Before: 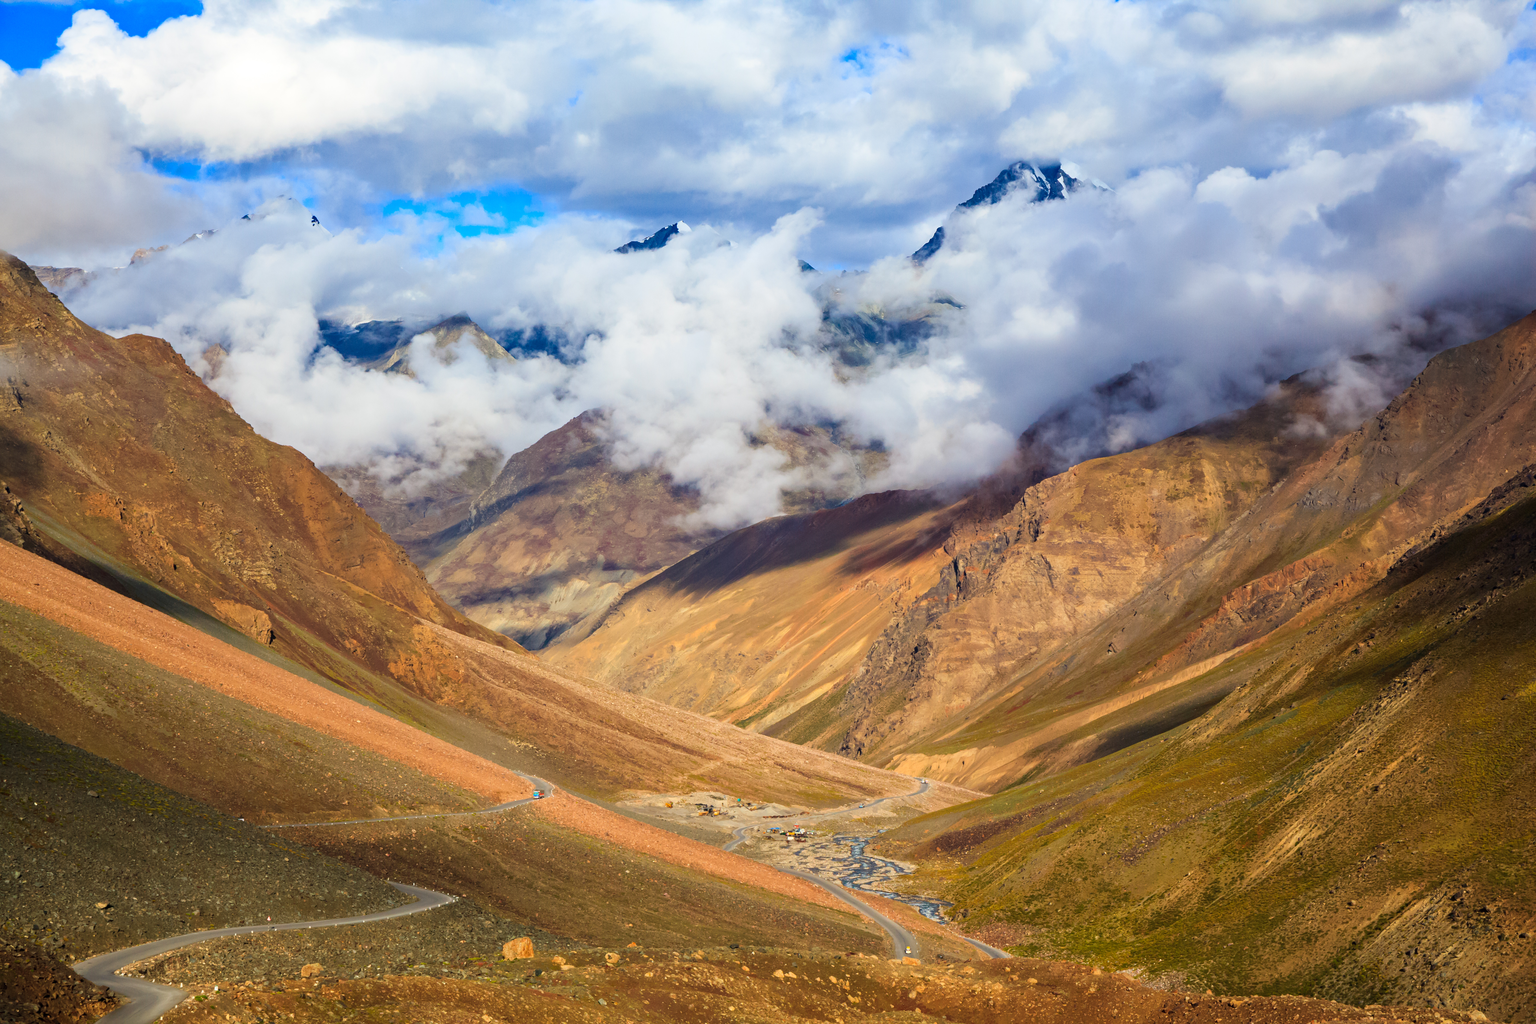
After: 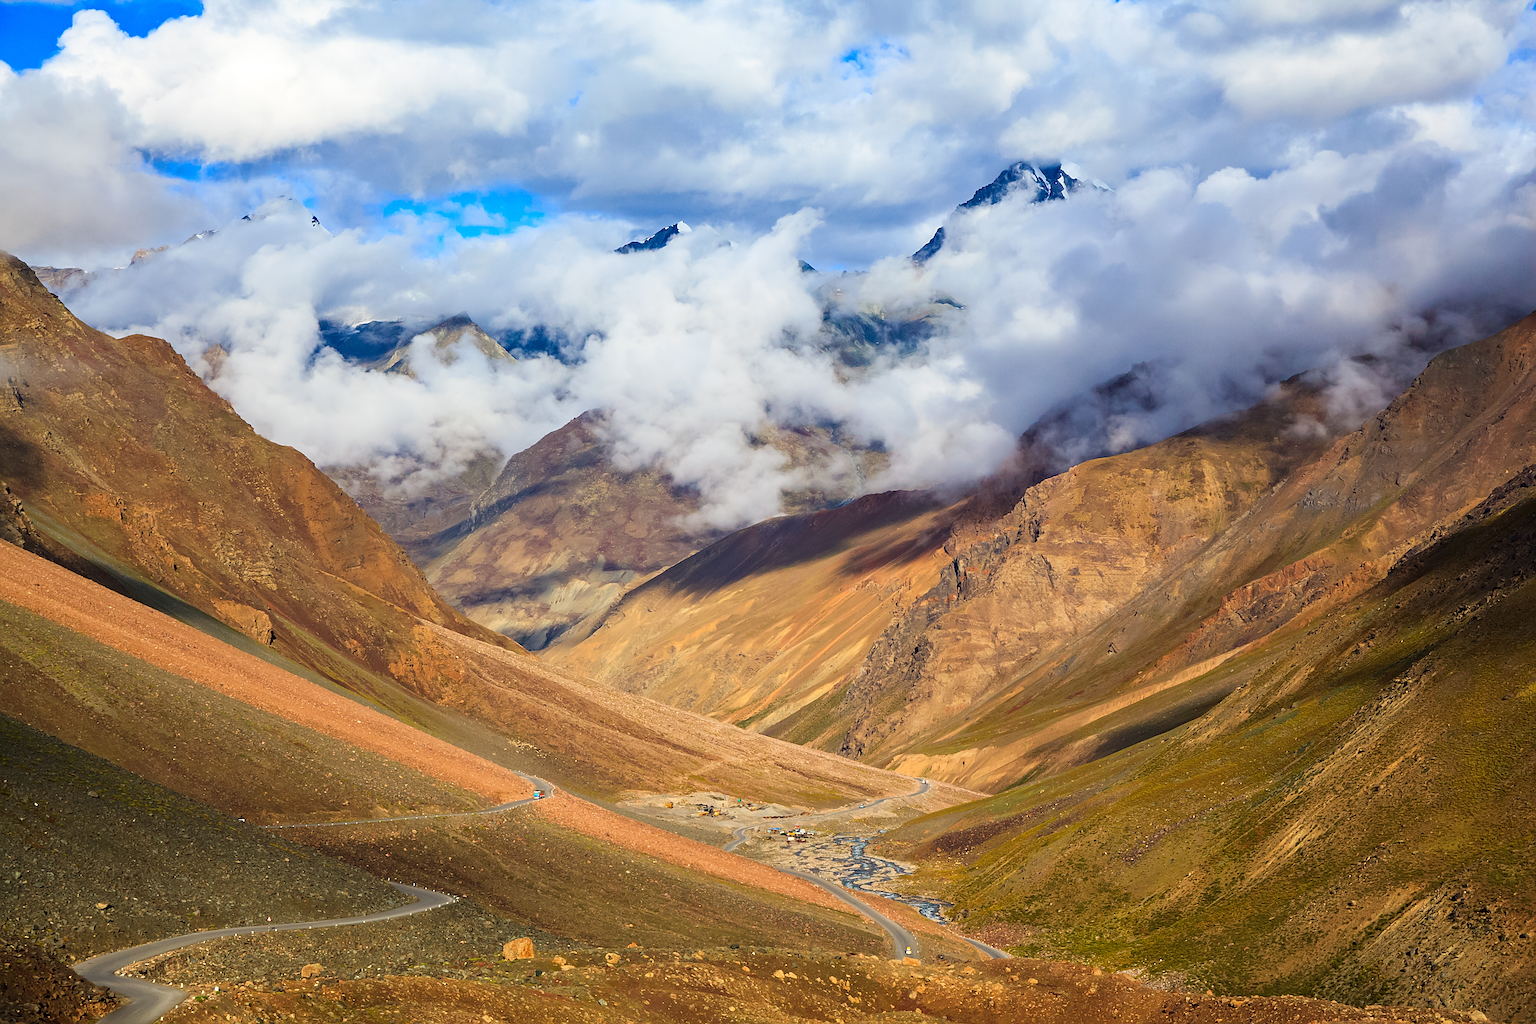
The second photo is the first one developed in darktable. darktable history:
grain: coarseness 0.81 ISO, strength 1.34%, mid-tones bias 0%
sharpen: radius 2.817, amount 0.715
